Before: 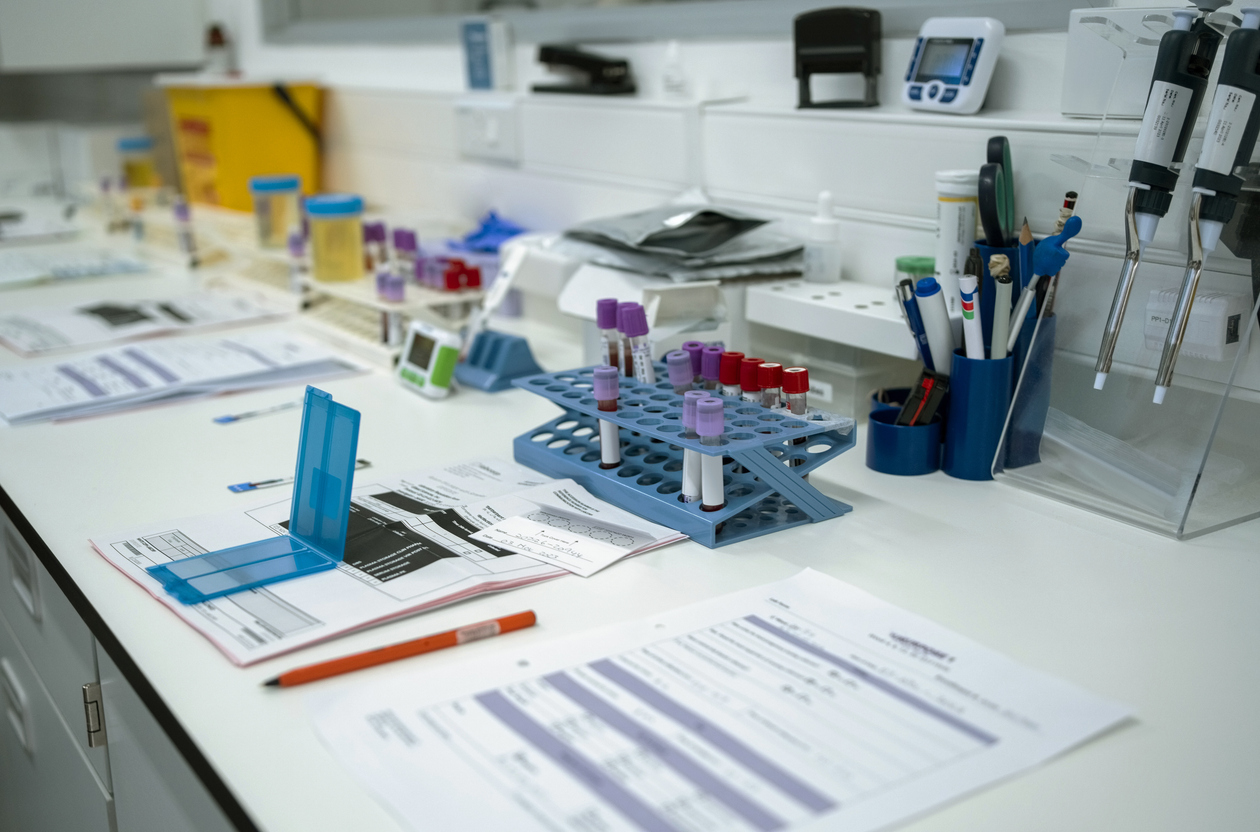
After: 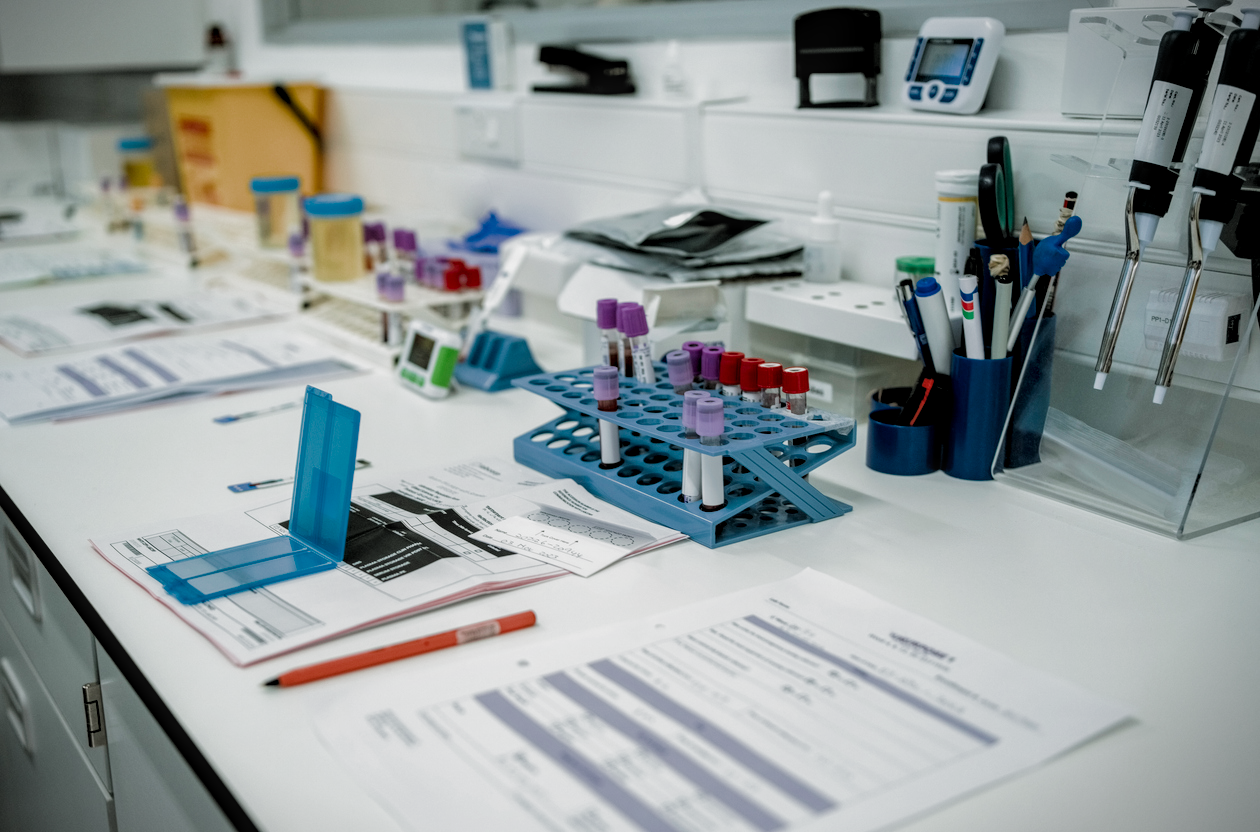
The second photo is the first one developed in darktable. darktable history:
filmic rgb: black relative exposure -4.94 EV, white relative exposure 2.84 EV, hardness 3.72, add noise in highlights 0.001, preserve chrominance max RGB, color science v3 (2019), use custom middle-gray values true, contrast in highlights soft
tone equalizer: edges refinement/feathering 500, mask exposure compensation -1.57 EV, preserve details no
local contrast: detail 130%
vignetting: fall-off start 100.45%, width/height ratio 1.319
